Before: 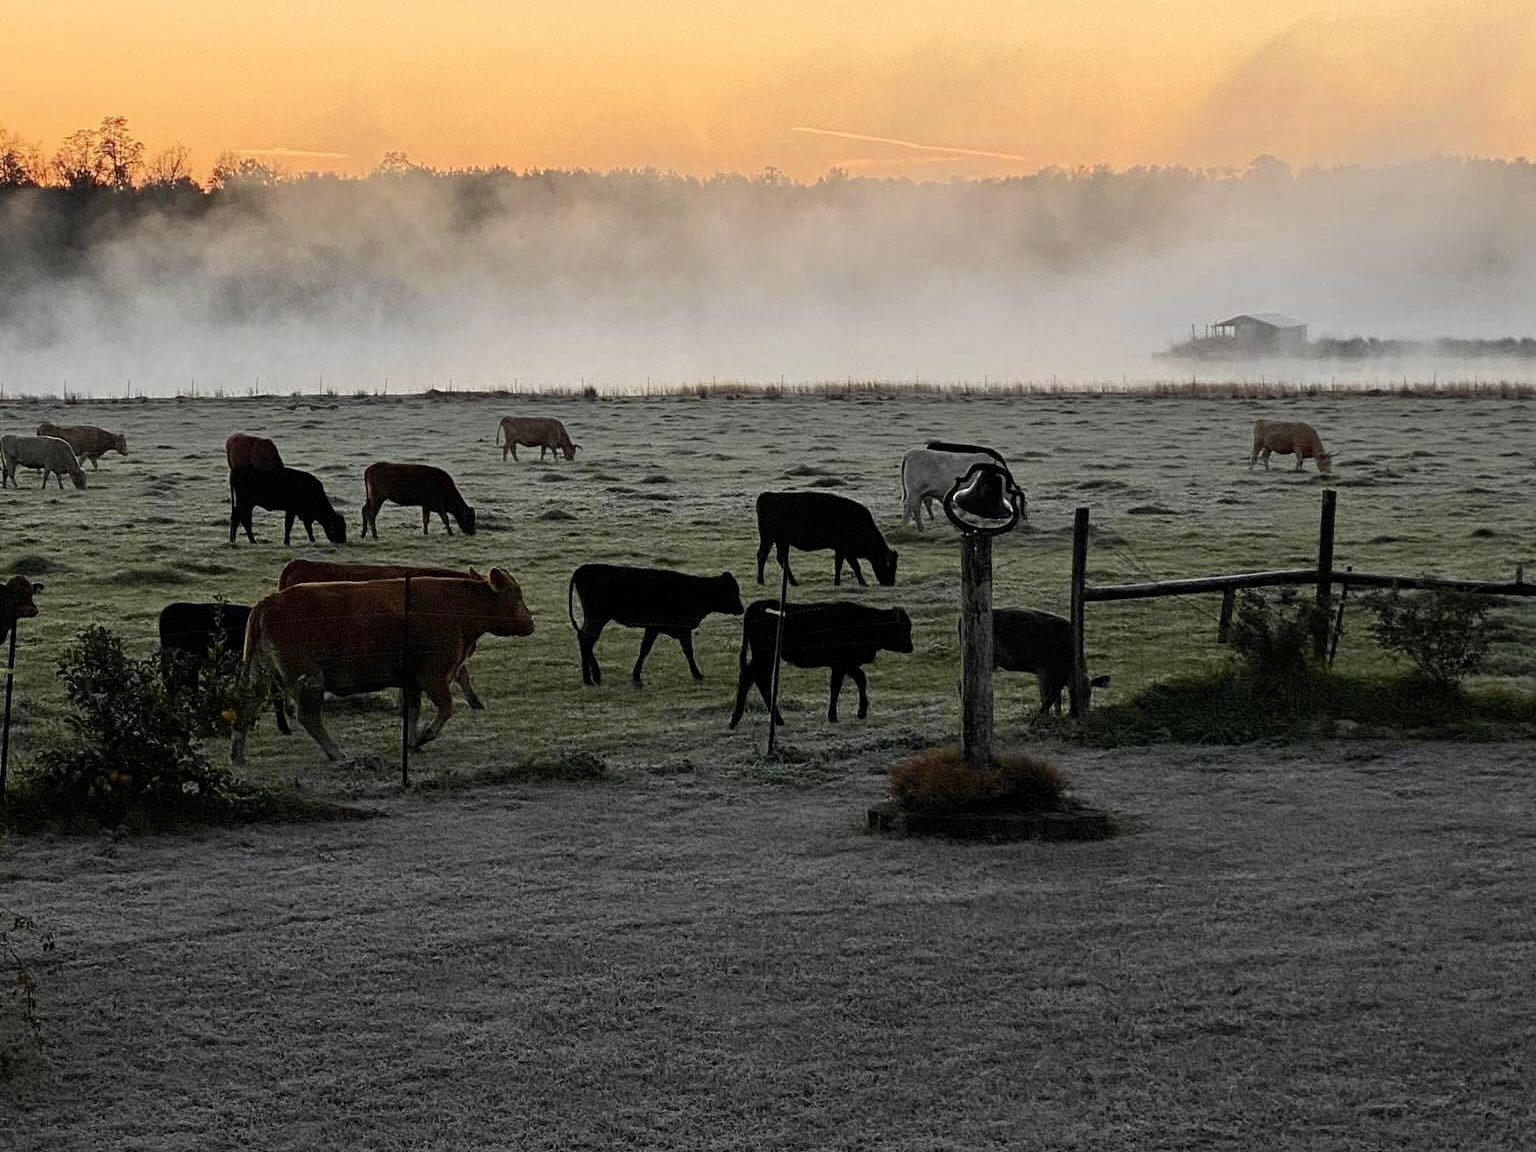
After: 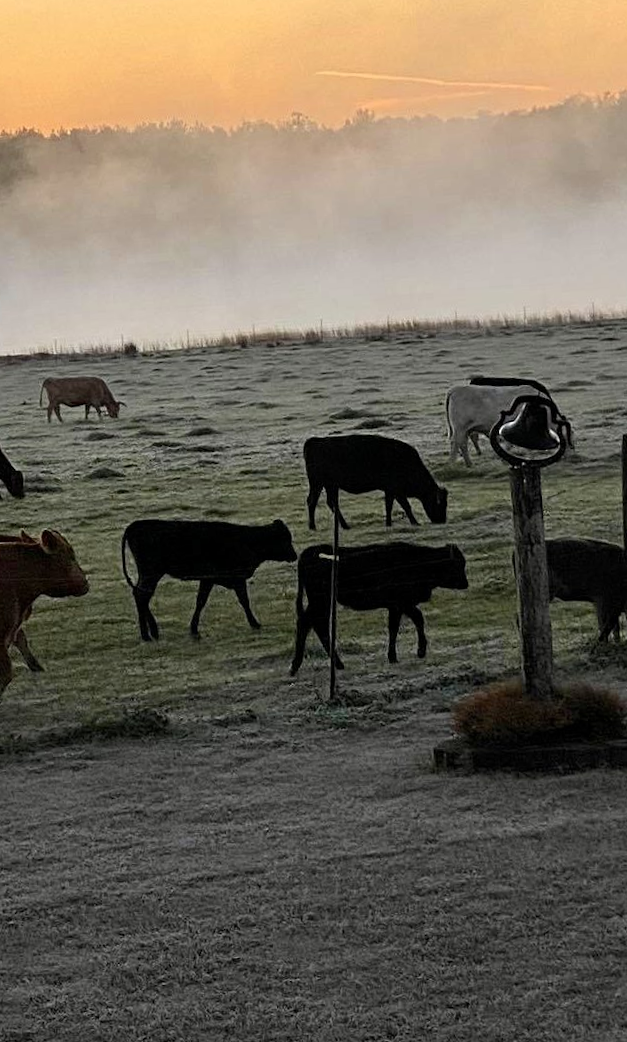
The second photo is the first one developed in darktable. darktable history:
crop: left 28.583%, right 29.231%
rotate and perspective: rotation -3.52°, crop left 0.036, crop right 0.964, crop top 0.081, crop bottom 0.919
